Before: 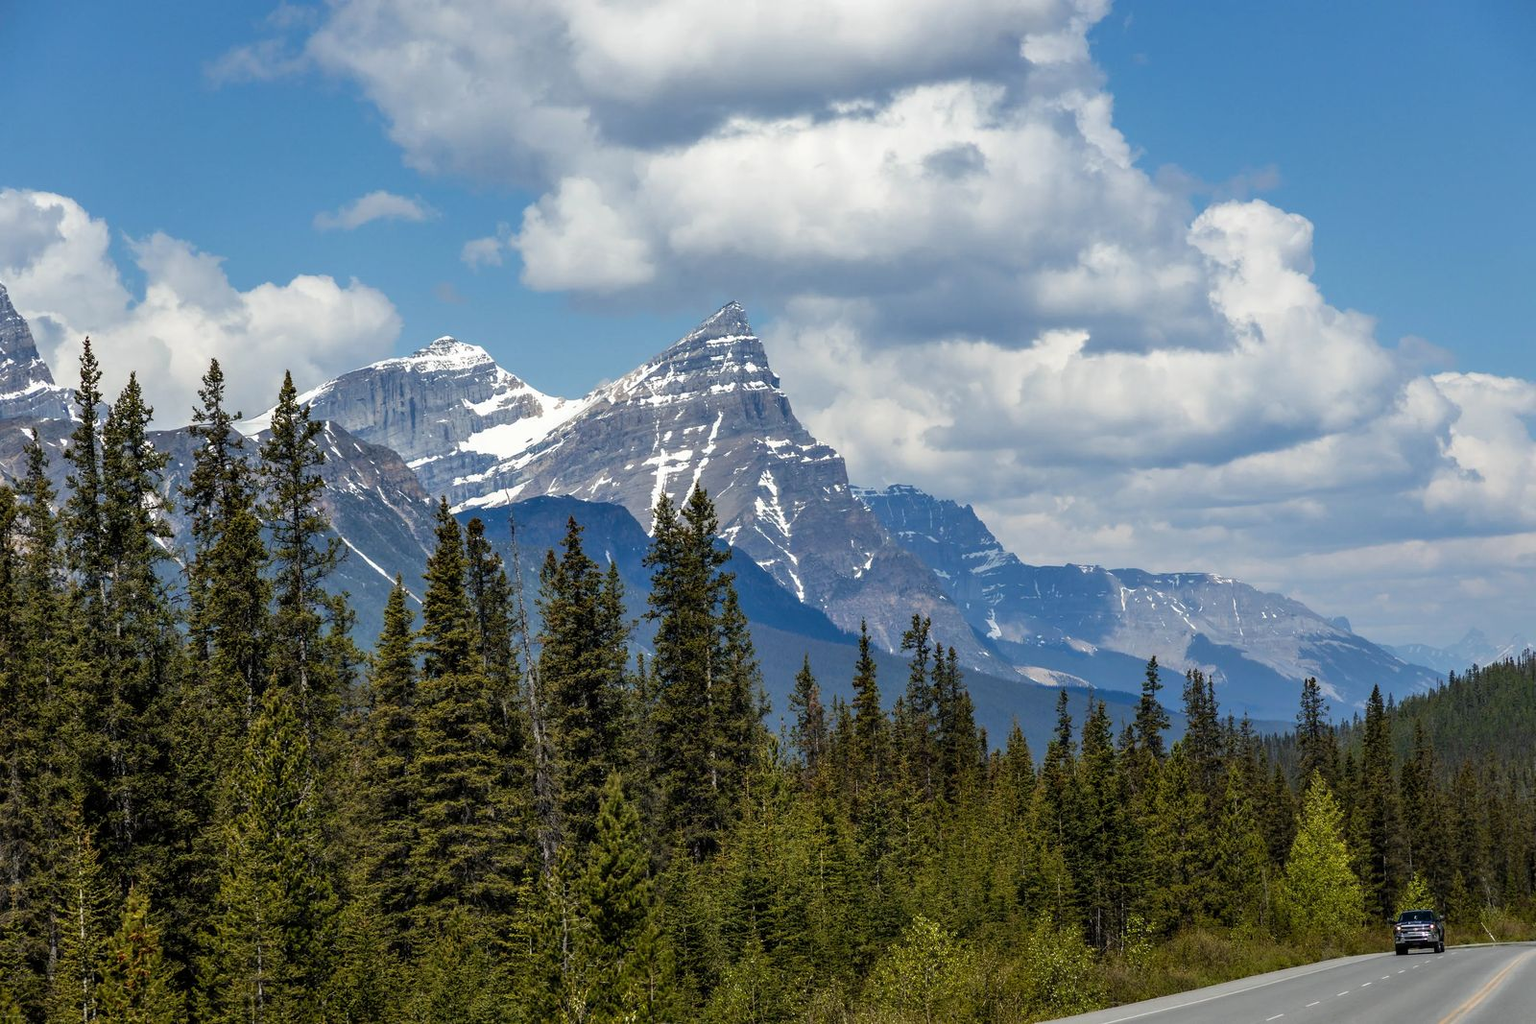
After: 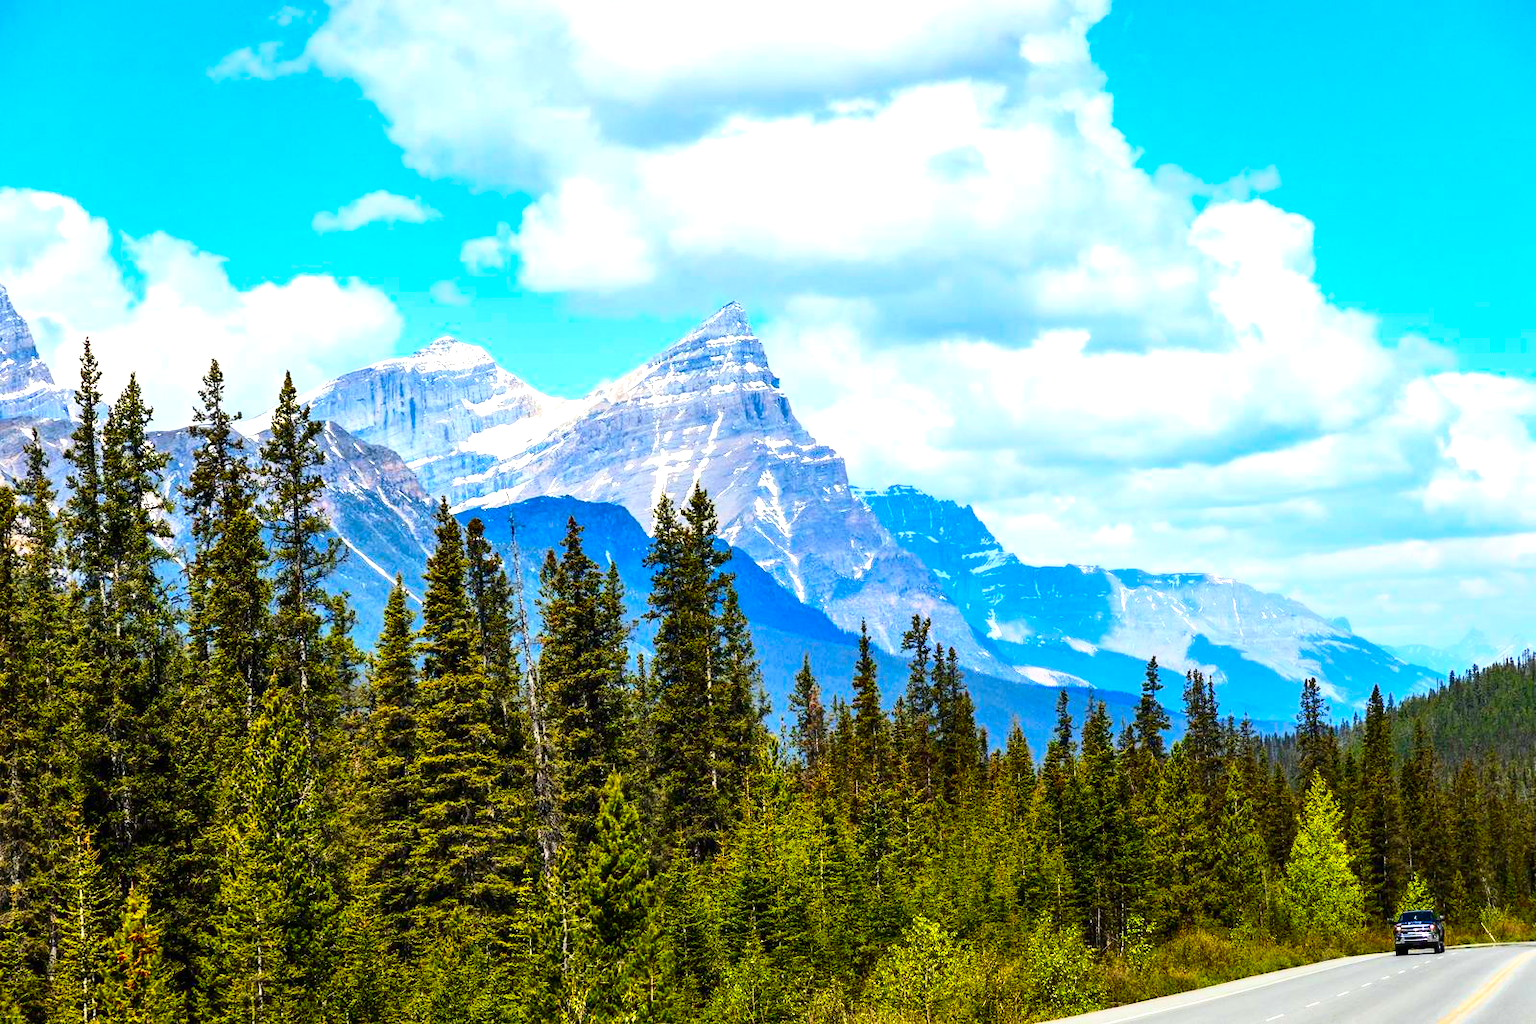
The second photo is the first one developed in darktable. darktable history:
exposure: black level correction 0, exposure 1.103 EV, compensate highlight preservation false
contrast brightness saturation: contrast 0.264, brightness 0.011, saturation 0.882
